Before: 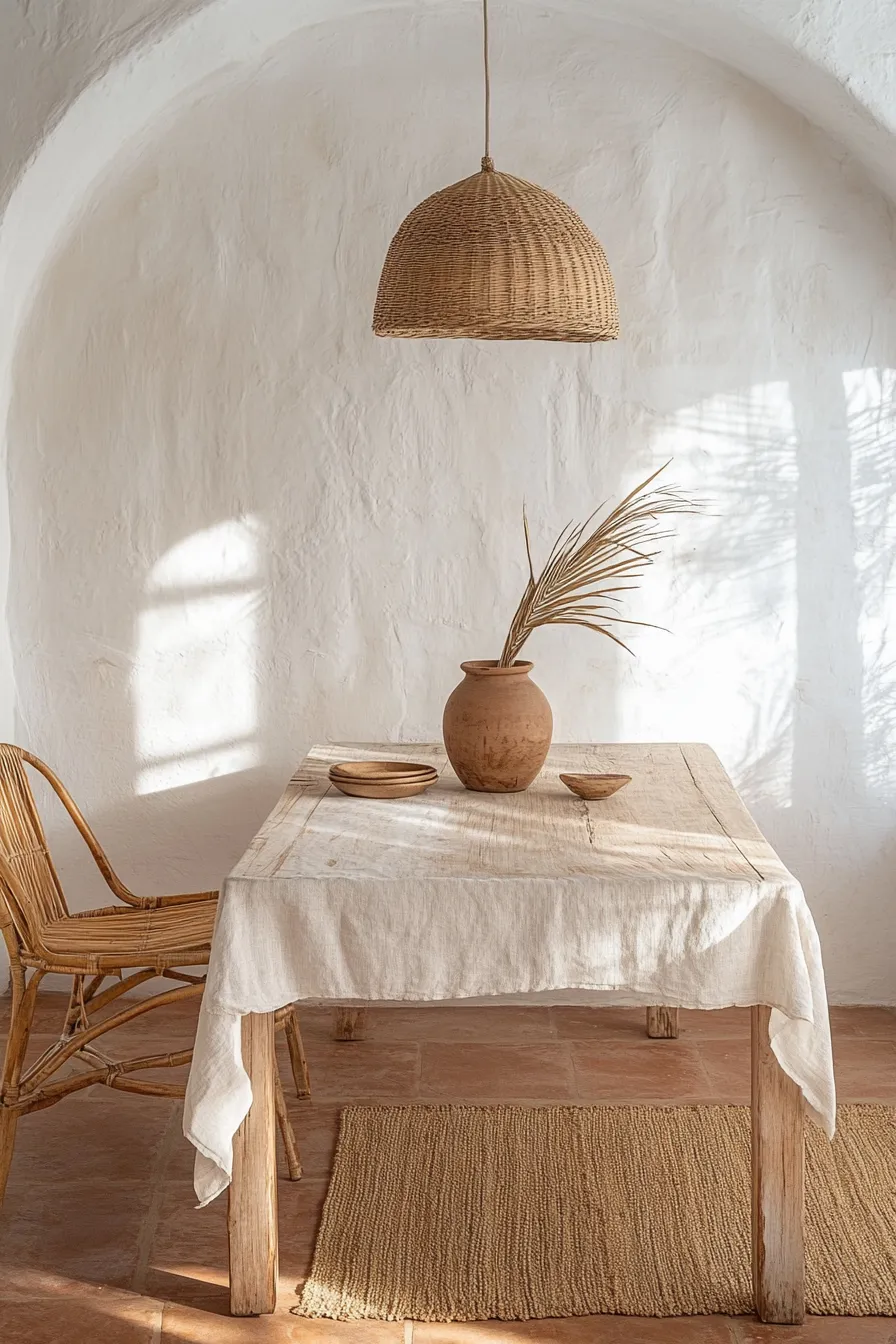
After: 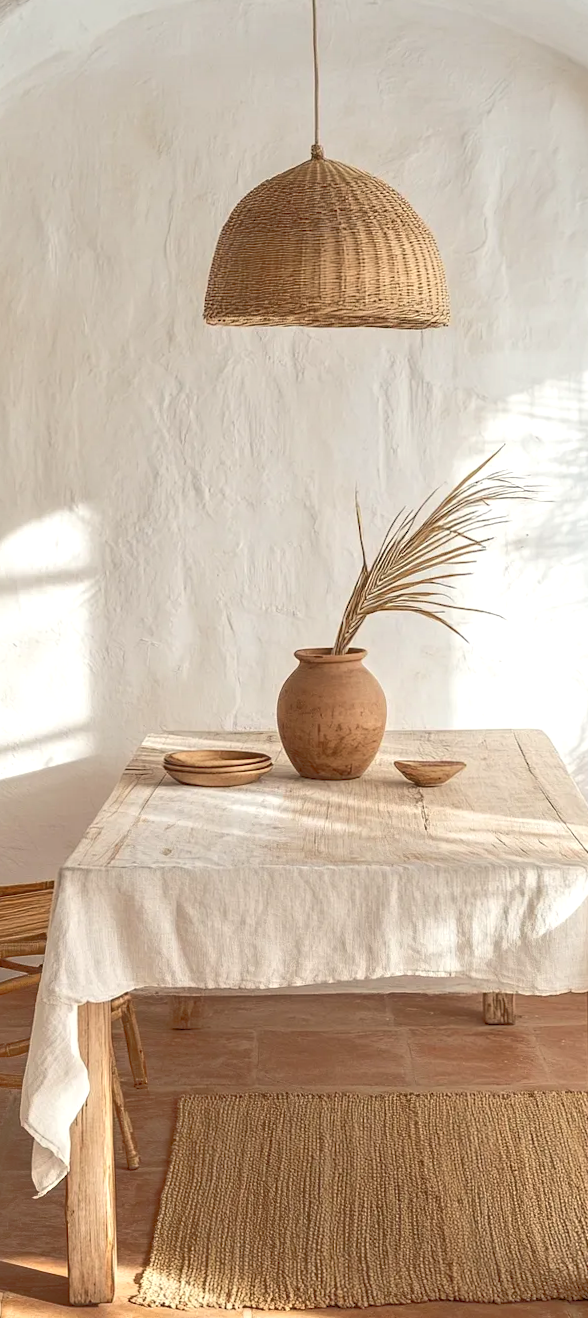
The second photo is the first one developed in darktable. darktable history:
exposure: exposure 0.2 EV, compensate highlight preservation false
crop and rotate: left 18.442%, right 15.508%
color correction: highlights b* 3
tone equalizer: -8 EV -0.528 EV, -7 EV -0.319 EV, -6 EV -0.083 EV, -5 EV 0.413 EV, -4 EV 0.985 EV, -3 EV 0.791 EV, -2 EV -0.01 EV, -1 EV 0.14 EV, +0 EV -0.012 EV, smoothing 1
rotate and perspective: rotation -0.45°, automatic cropping original format, crop left 0.008, crop right 0.992, crop top 0.012, crop bottom 0.988
